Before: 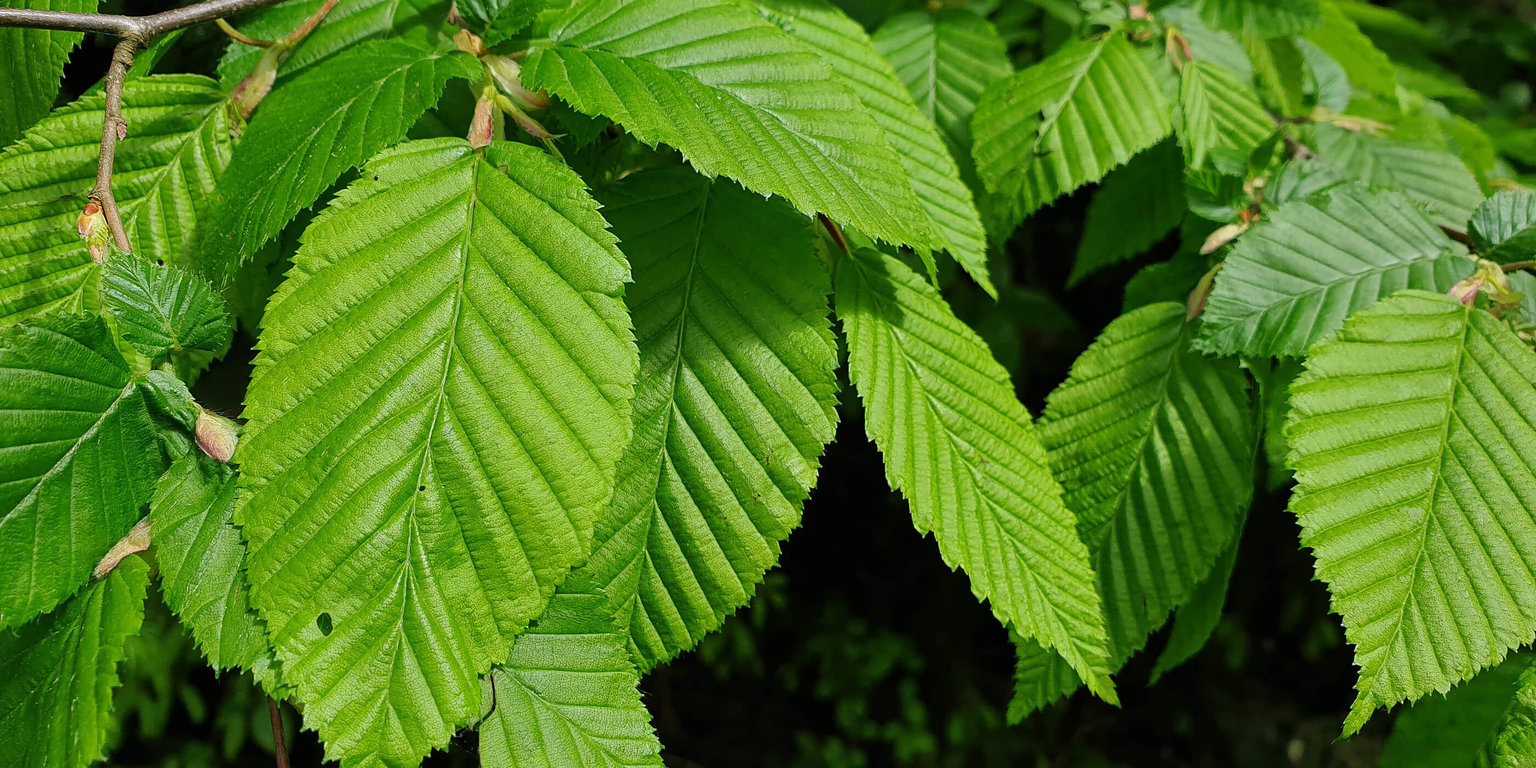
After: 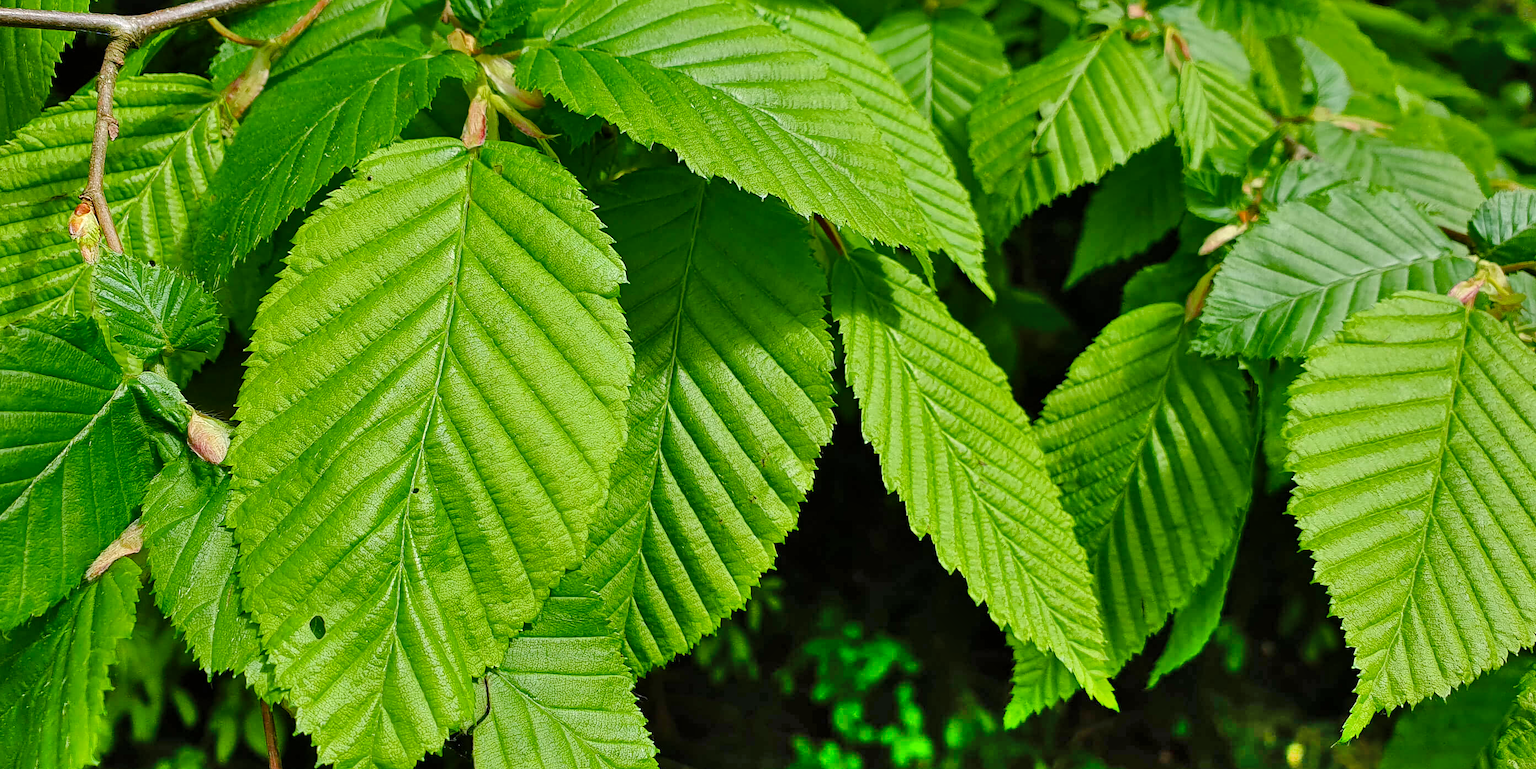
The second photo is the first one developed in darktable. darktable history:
color balance rgb: perceptual saturation grading › global saturation 20%, perceptual saturation grading › highlights -25%, perceptual saturation grading › shadows 50%
shadows and highlights: shadows 75, highlights -25, soften with gaussian
white balance: emerald 1
exposure: exposure 0.2 EV, compensate highlight preservation false
crop and rotate: left 0.614%, top 0.179%, bottom 0.309%
